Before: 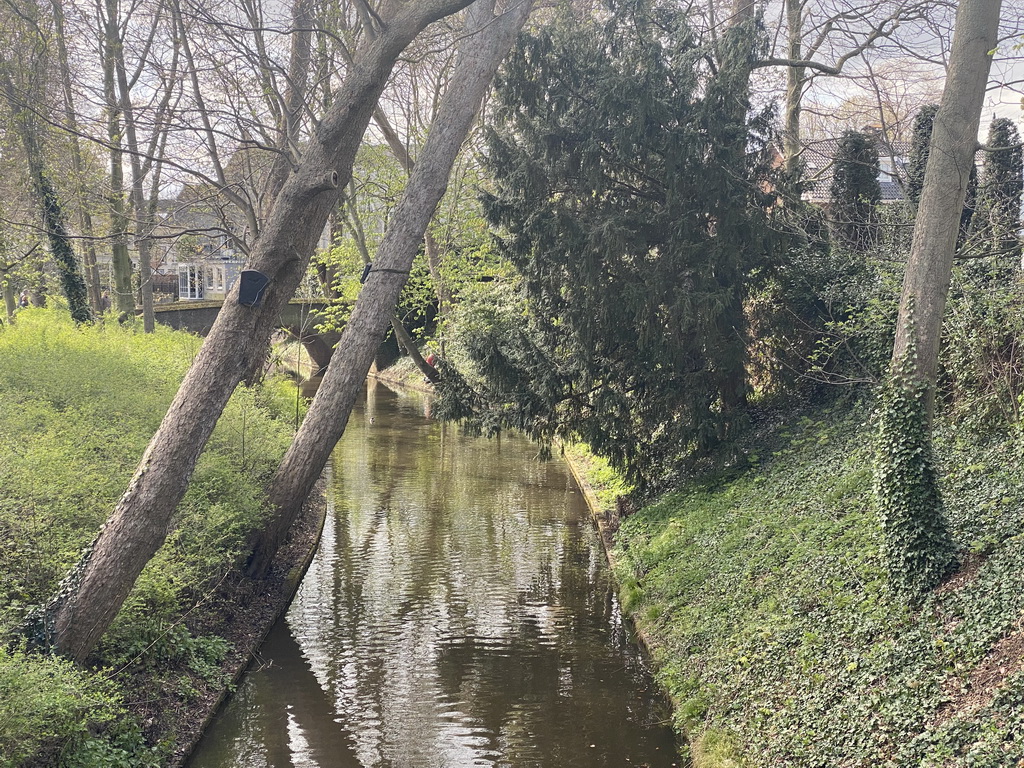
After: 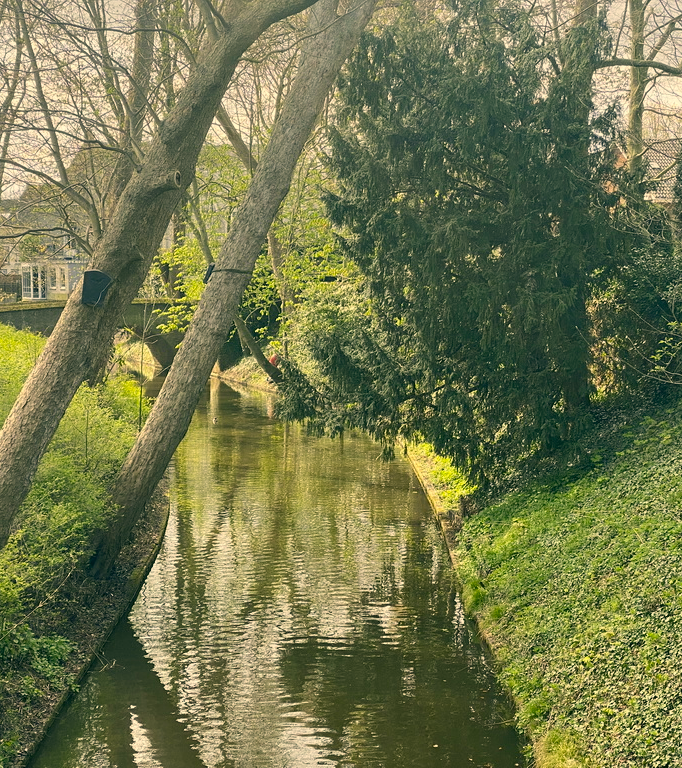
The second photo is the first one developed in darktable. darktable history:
color correction: highlights a* 4.79, highlights b* 24.48, shadows a* -15.61, shadows b* 3.94
crop: left 15.422%, right 17.891%
